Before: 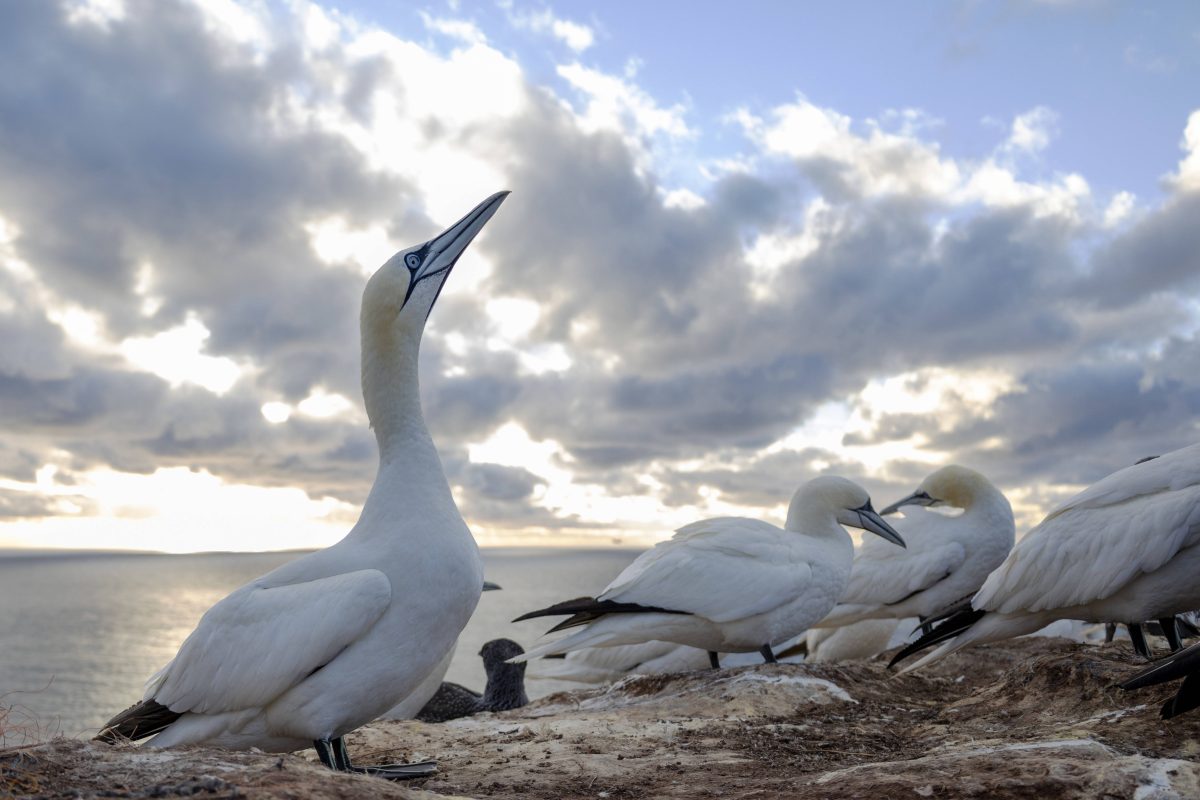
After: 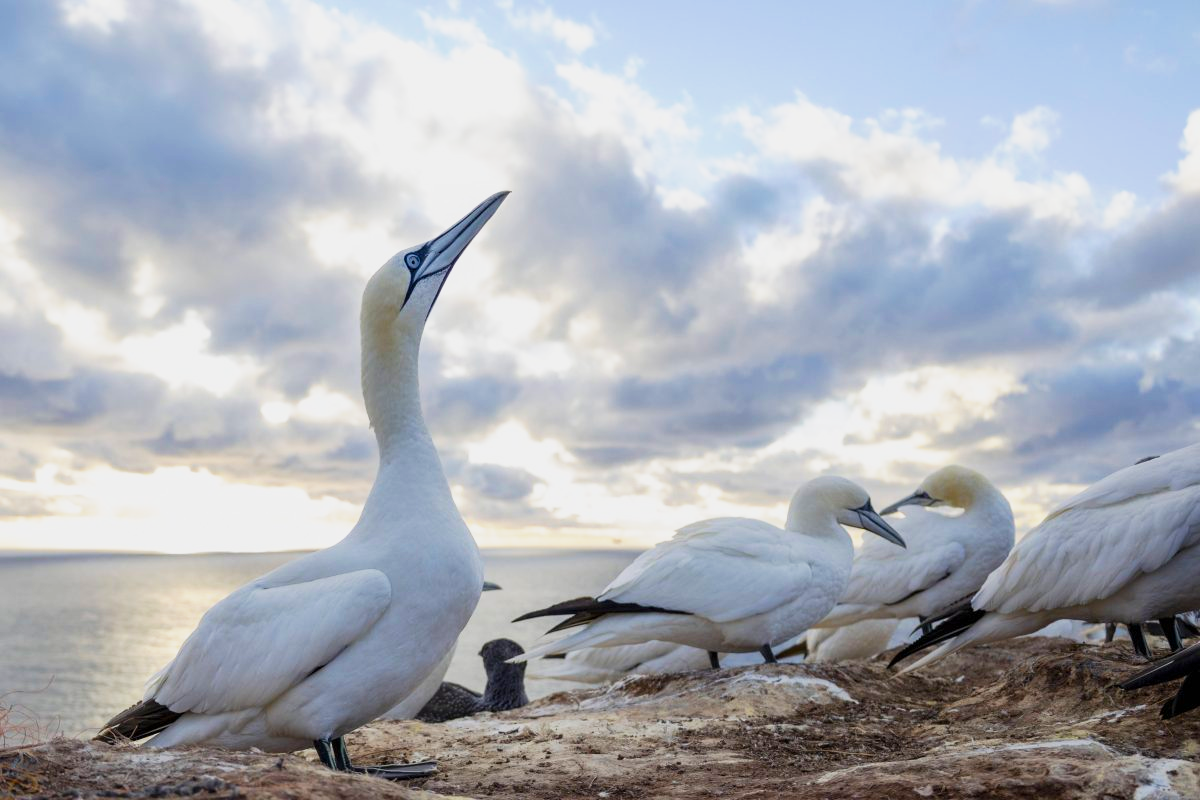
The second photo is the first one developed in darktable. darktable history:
base curve: curves: ch0 [(0, 0) (0.088, 0.125) (0.176, 0.251) (0.354, 0.501) (0.613, 0.749) (1, 0.877)], preserve colors none
color balance rgb: perceptual saturation grading › global saturation 25%, global vibrance 20%
